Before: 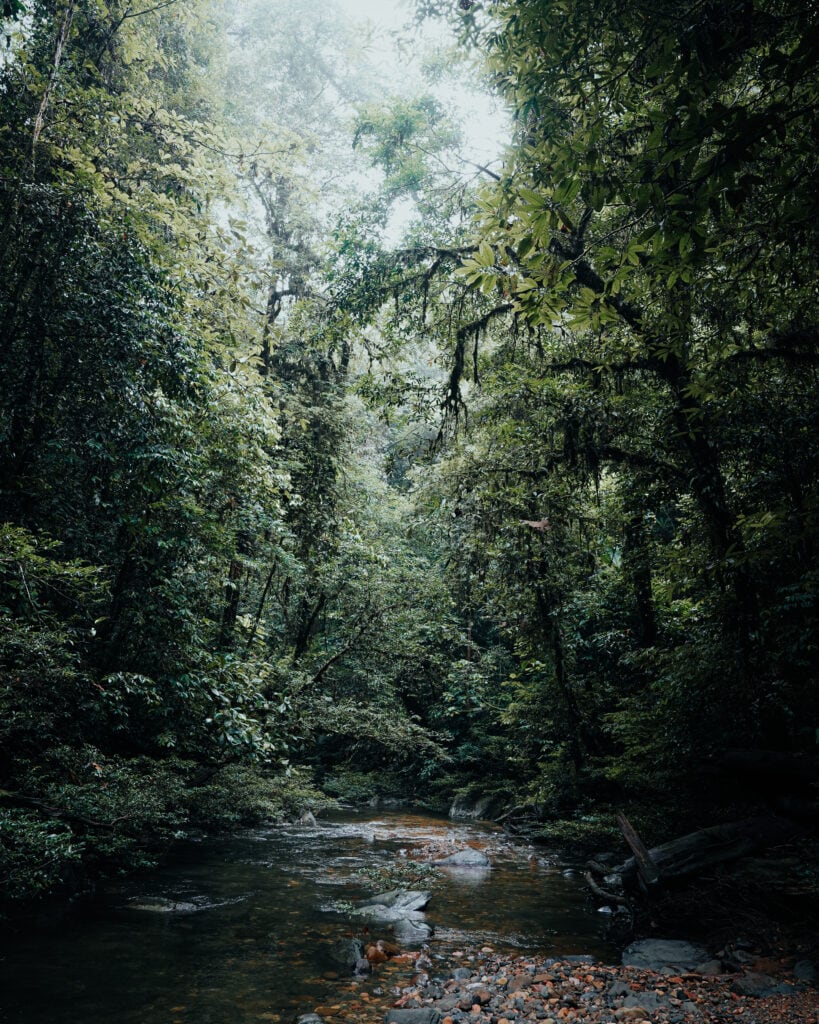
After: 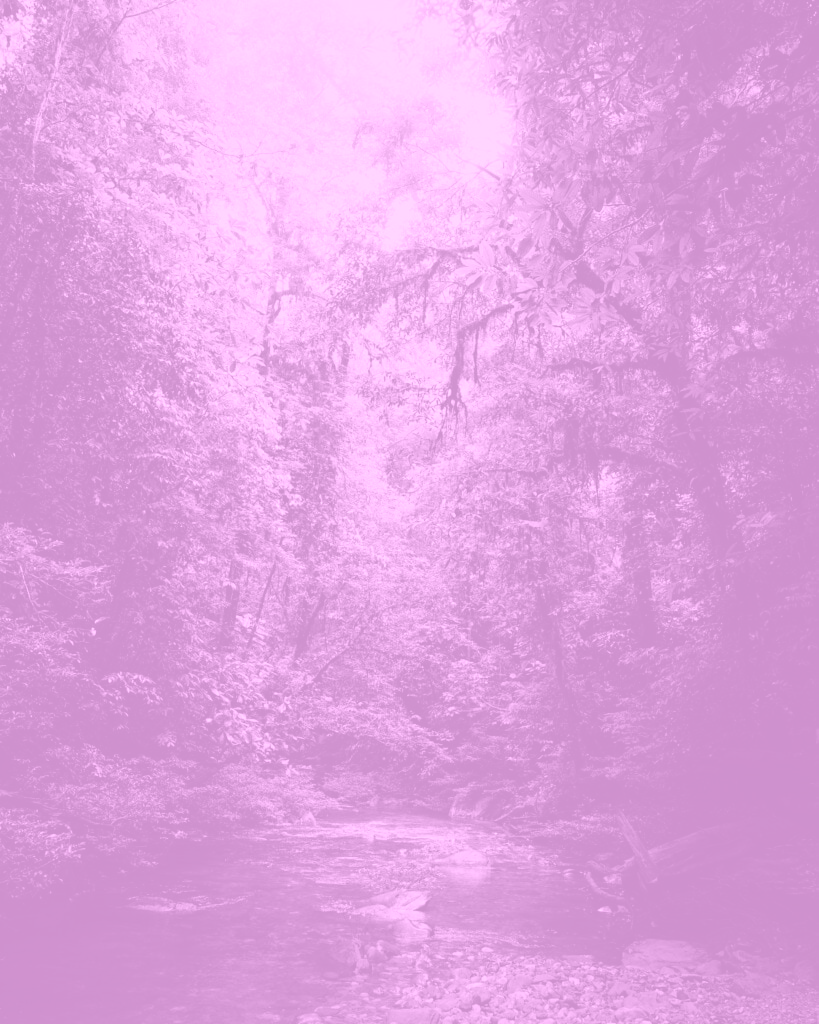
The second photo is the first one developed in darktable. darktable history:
colorize: hue 331.2°, saturation 69%, source mix 30.28%, lightness 69.02%, version 1
color calibration: illuminant custom, x 0.261, y 0.521, temperature 7054.11 K
exposure: exposure -0.36 EV, compensate highlight preservation false
